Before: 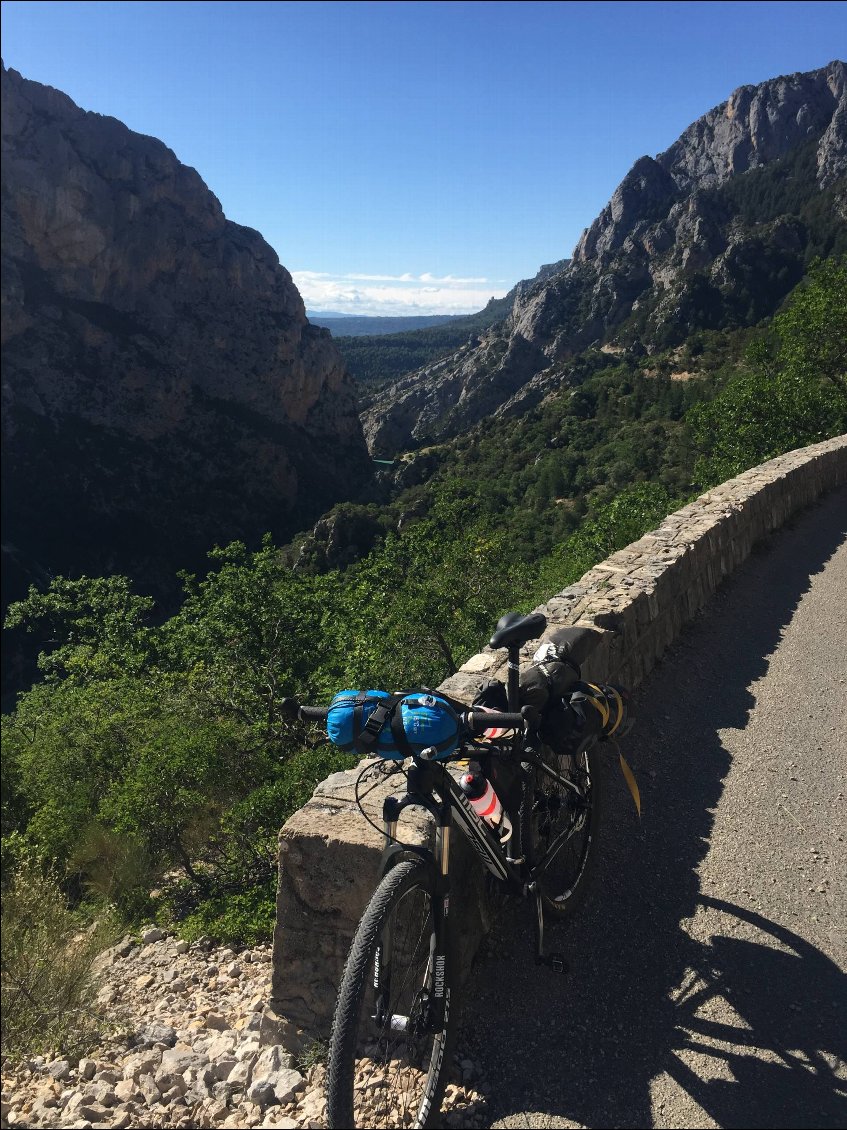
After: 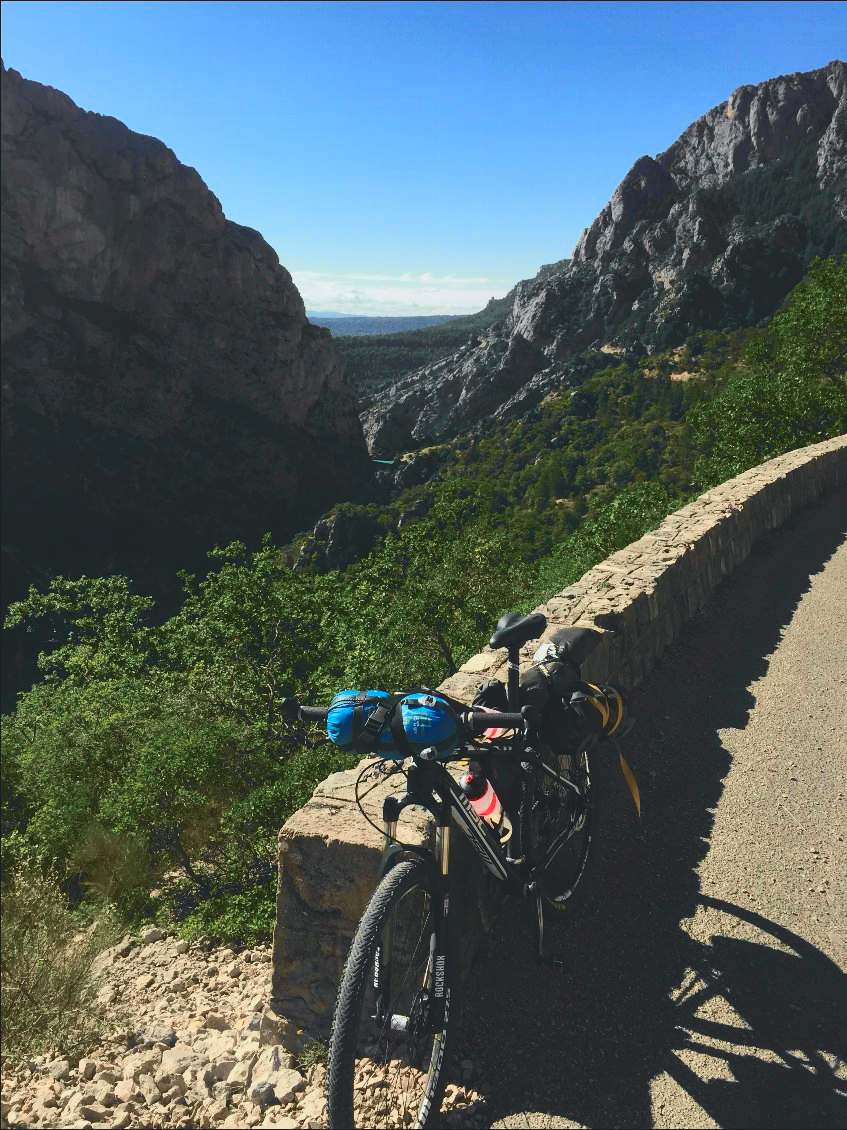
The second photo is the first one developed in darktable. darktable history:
tone curve: curves: ch0 [(0, 0.11) (0.181, 0.223) (0.405, 0.46) (0.456, 0.528) (0.634, 0.728) (0.877, 0.89) (0.984, 0.935)]; ch1 [(0, 0.052) (0.443, 0.43) (0.492, 0.485) (0.566, 0.579) (0.595, 0.625) (0.608, 0.654) (0.65, 0.708) (1, 0.961)]; ch2 [(0, 0) (0.33, 0.301) (0.421, 0.443) (0.447, 0.489) (0.495, 0.492) (0.537, 0.57) (0.586, 0.591) (0.663, 0.686) (1, 1)], color space Lab, independent channels, preserve colors none
color zones: curves: ch0 [(0, 0.5) (0.143, 0.5) (0.286, 0.5) (0.429, 0.5) (0.571, 0.5) (0.714, 0.476) (0.857, 0.5) (1, 0.5)]; ch2 [(0, 0.5) (0.143, 0.5) (0.286, 0.5) (0.429, 0.5) (0.571, 0.5) (0.714, 0.487) (0.857, 0.5) (1, 0.5)]
